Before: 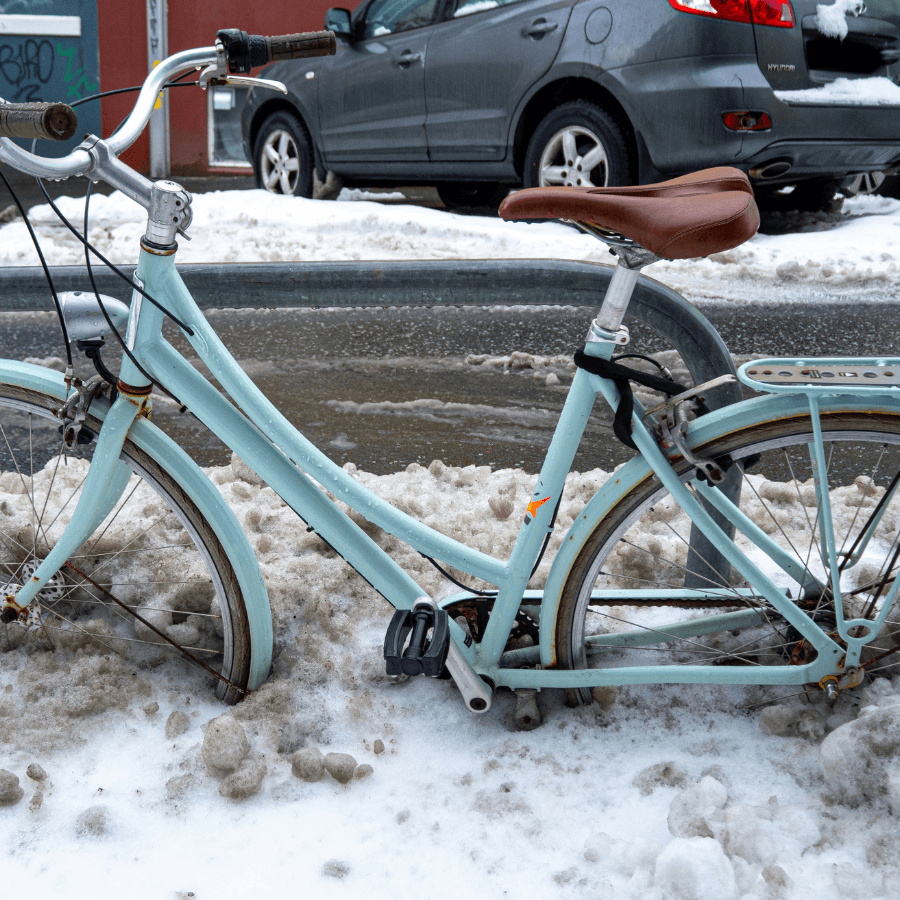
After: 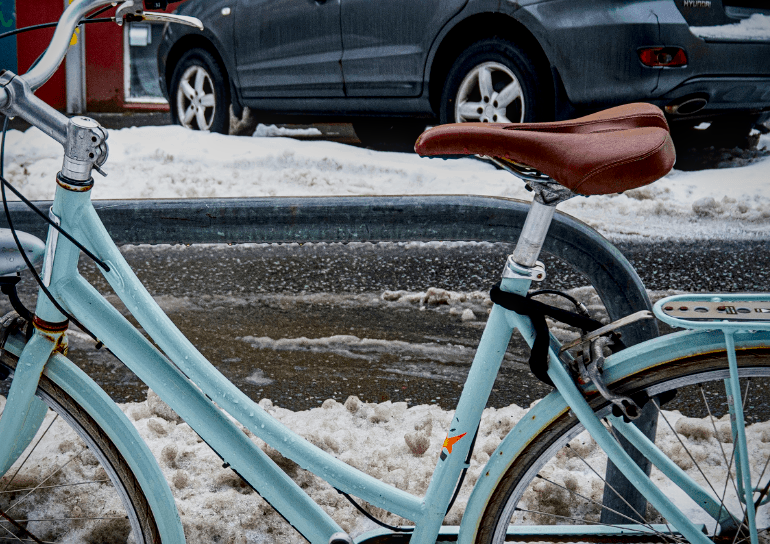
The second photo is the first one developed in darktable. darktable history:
crop and rotate: left 9.407%, top 7.192%, right 5.031%, bottom 32.308%
sharpen: amount 0.207
filmic rgb: black relative exposure -6.67 EV, white relative exposure 4.56 EV, hardness 3.24
local contrast: on, module defaults
contrast brightness saturation: contrast 0.1, brightness -0.28, saturation 0.139
exposure: exposure 0.609 EV, compensate highlight preservation false
vignetting: saturation 0.373
